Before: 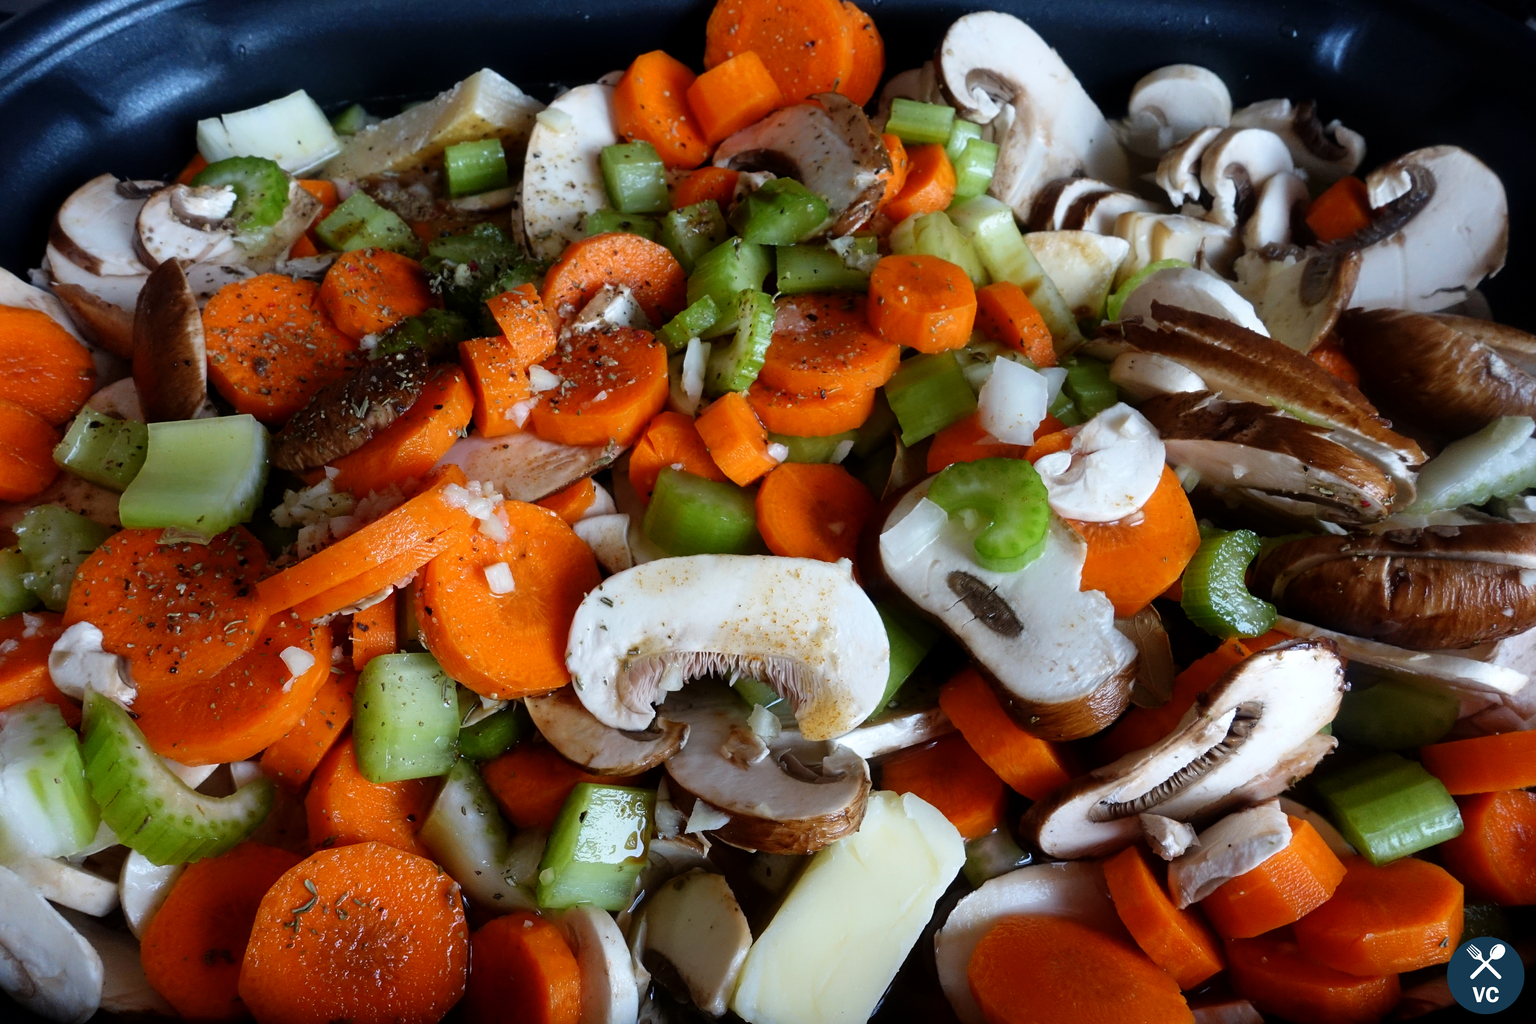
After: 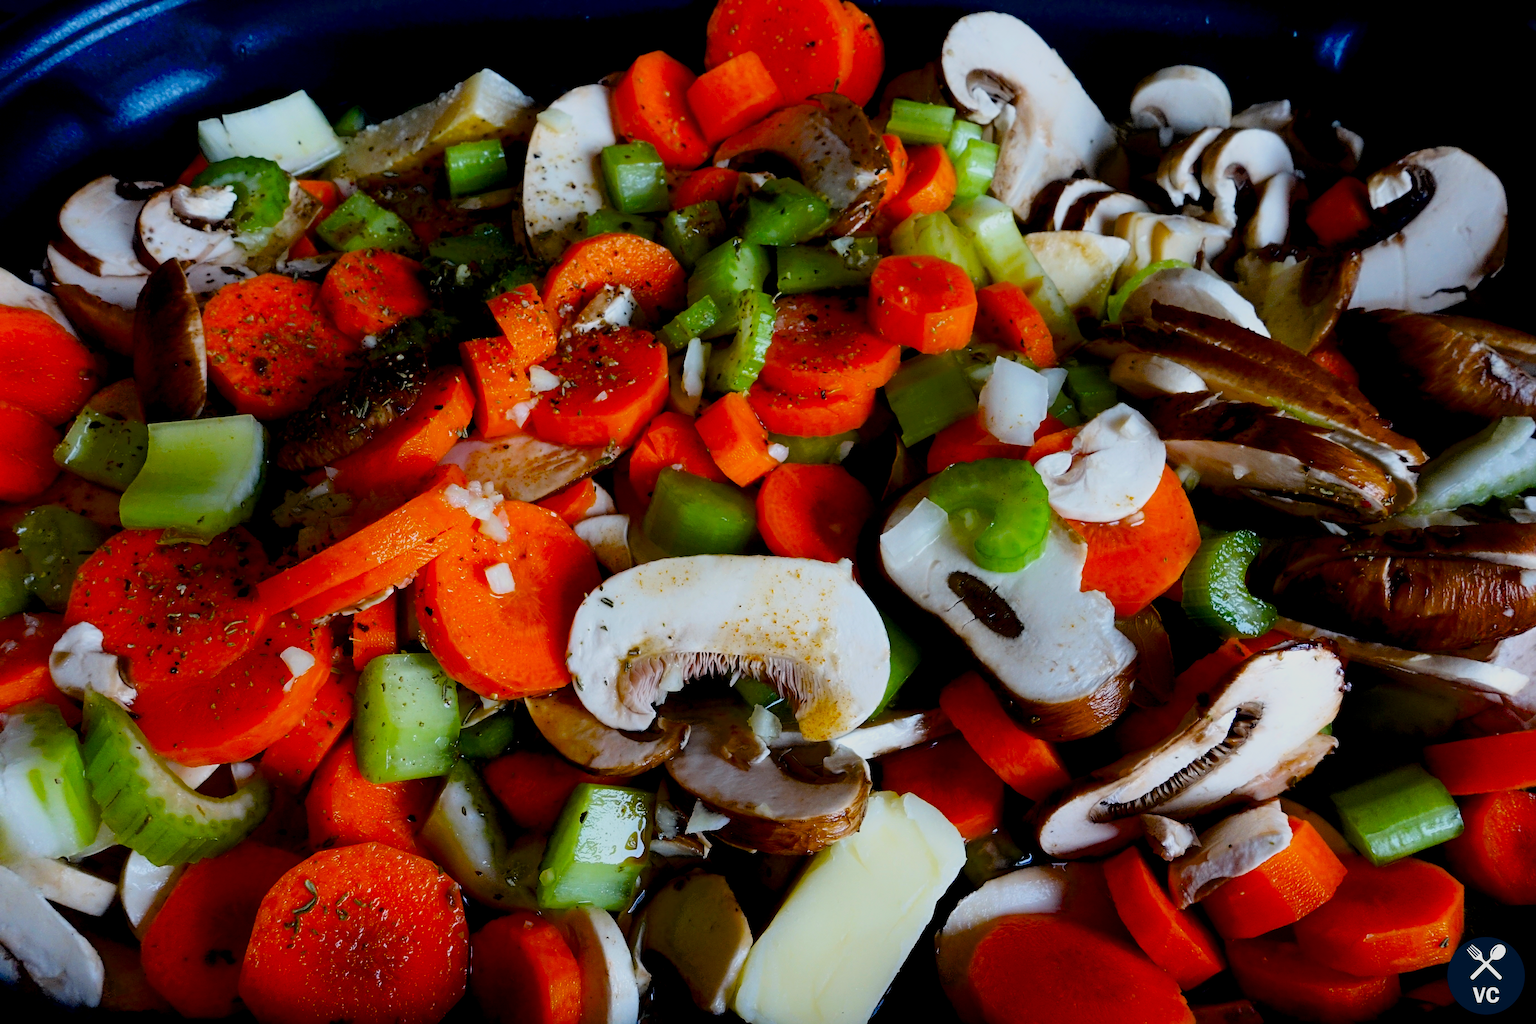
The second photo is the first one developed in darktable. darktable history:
exposure: black level correction 0.056, exposure -0.039 EV, compensate highlight preservation false
filmic rgb: black relative exposure -7.75 EV, white relative exposure 4.4 EV, threshold 3 EV, target black luminance 0%, hardness 3.76, latitude 50.51%, contrast 1.074, highlights saturation mix 10%, shadows ↔ highlights balance -0.22%, color science v4 (2020), enable highlight reconstruction true
